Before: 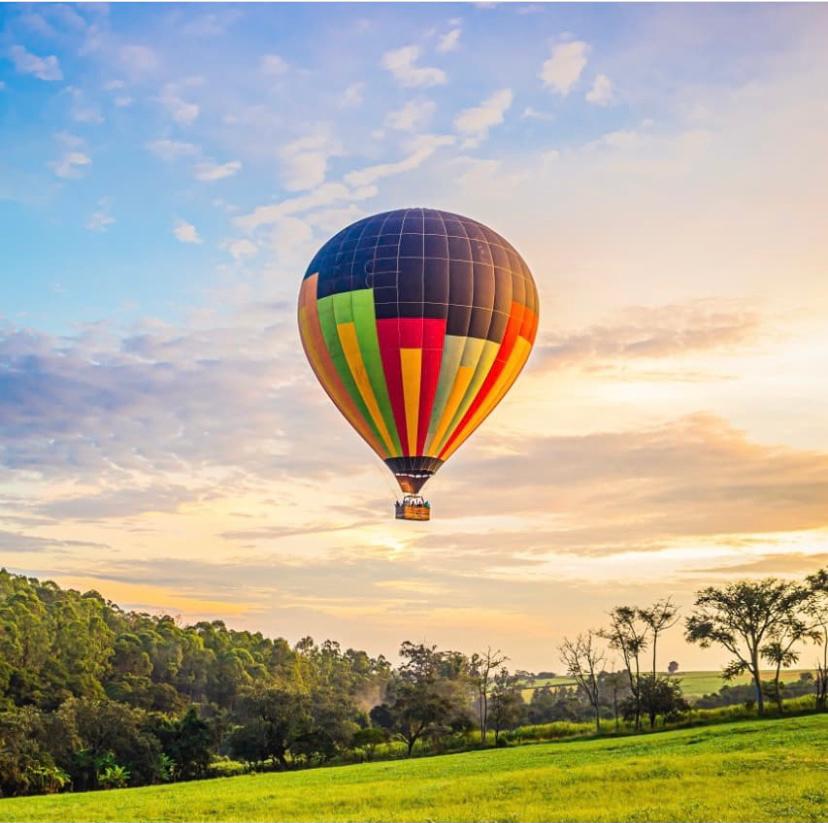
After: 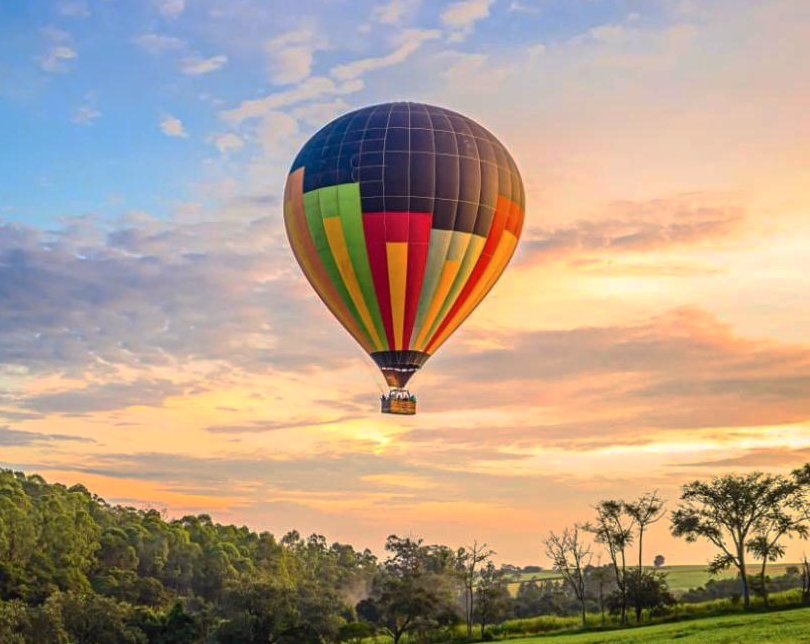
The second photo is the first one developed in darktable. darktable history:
base curve: curves: ch0 [(0, 0) (0.826, 0.587) (1, 1)], preserve colors none
contrast brightness saturation: contrast 0.202, brightness 0.15, saturation 0.146
crop and rotate: left 1.886%, top 12.907%, right 0.171%, bottom 8.812%
